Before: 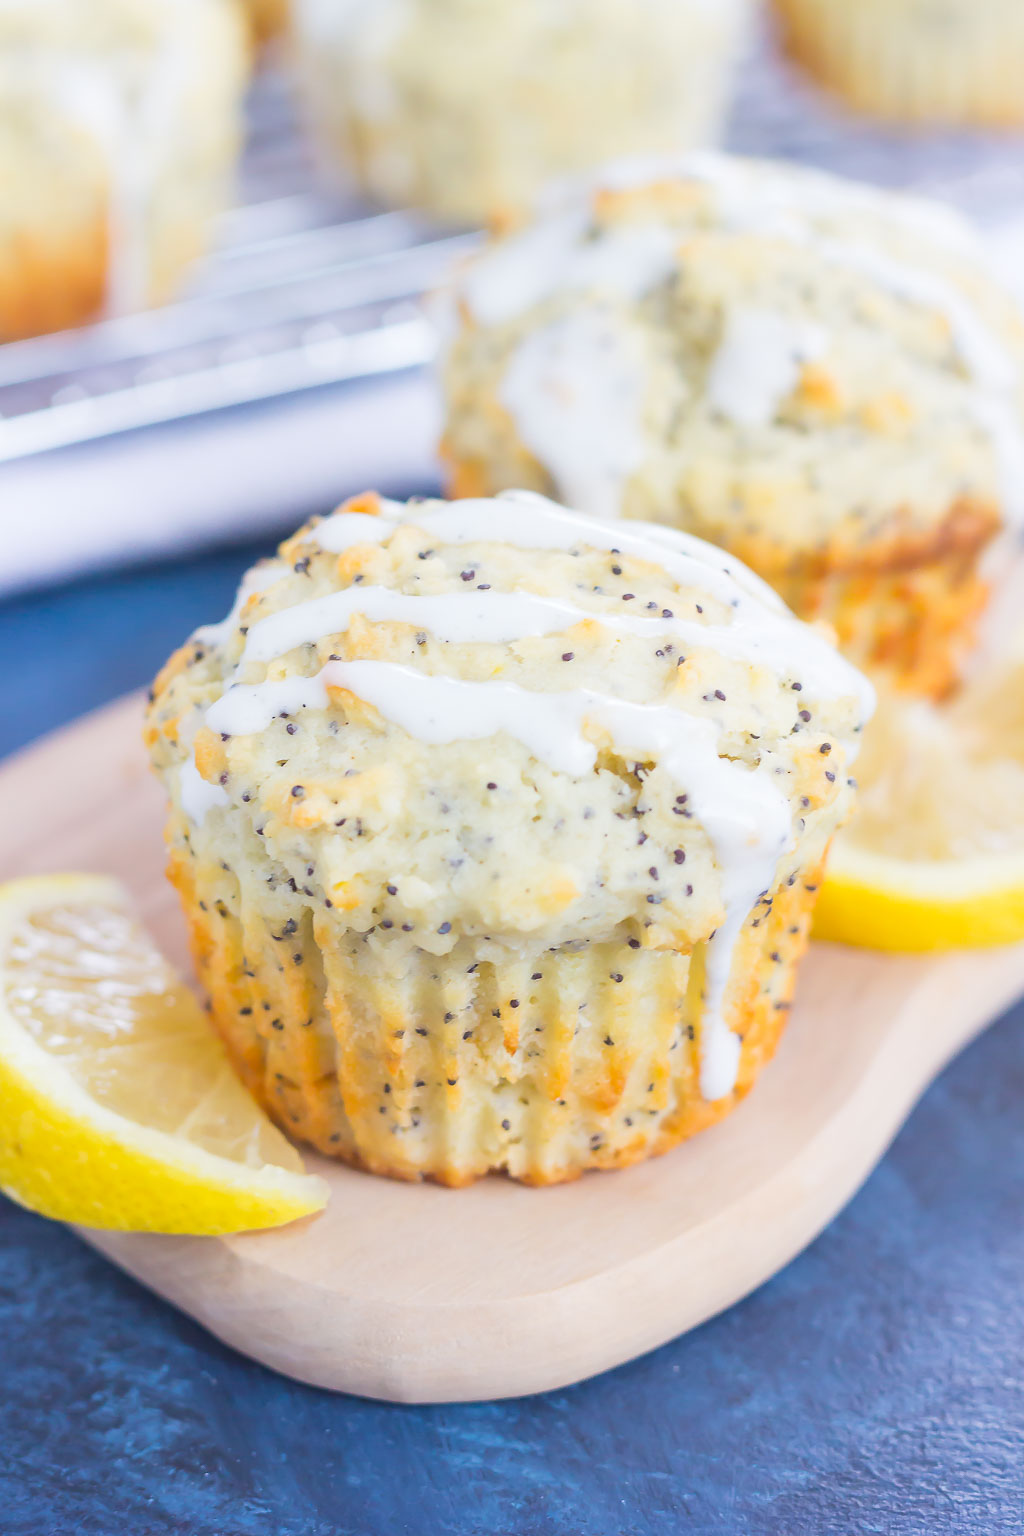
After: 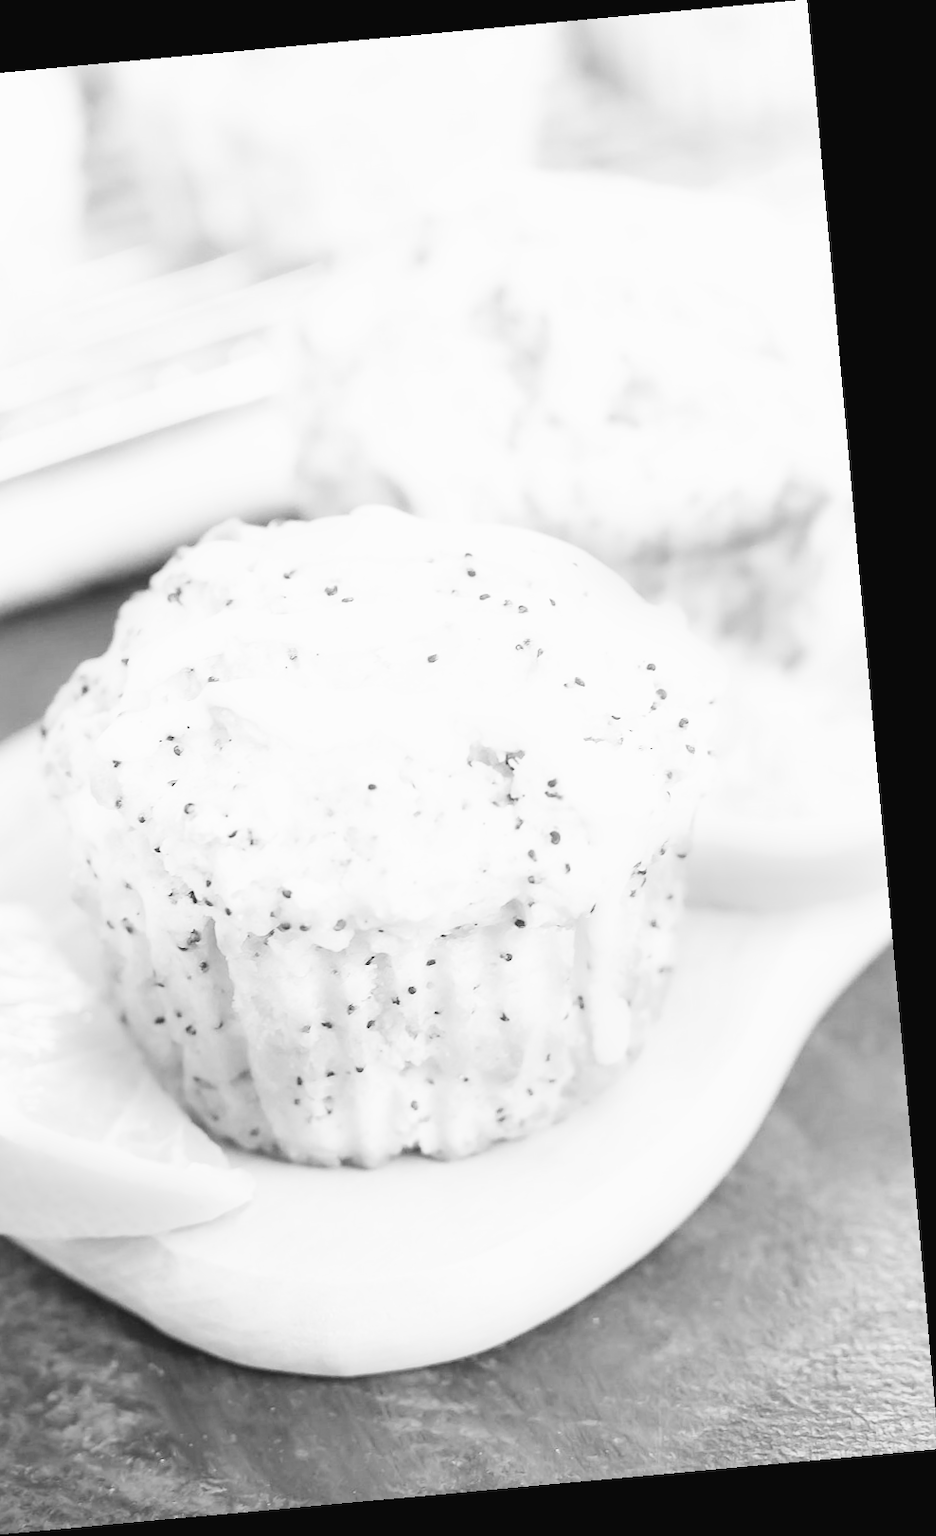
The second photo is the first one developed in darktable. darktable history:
white balance: red 0.974, blue 1.044
crop and rotate: left 14.584%
color balance rgb: perceptual saturation grading › global saturation 20%, global vibrance 20%
base curve: curves: ch0 [(0, 0.003) (0.001, 0.002) (0.006, 0.004) (0.02, 0.022) (0.048, 0.086) (0.094, 0.234) (0.162, 0.431) (0.258, 0.629) (0.385, 0.8) (0.548, 0.918) (0.751, 0.988) (1, 1)], preserve colors none
rotate and perspective: rotation -5.2°, automatic cropping off
monochrome: a -6.99, b 35.61, size 1.4
color correction: highlights a* 17.88, highlights b* 18.79
